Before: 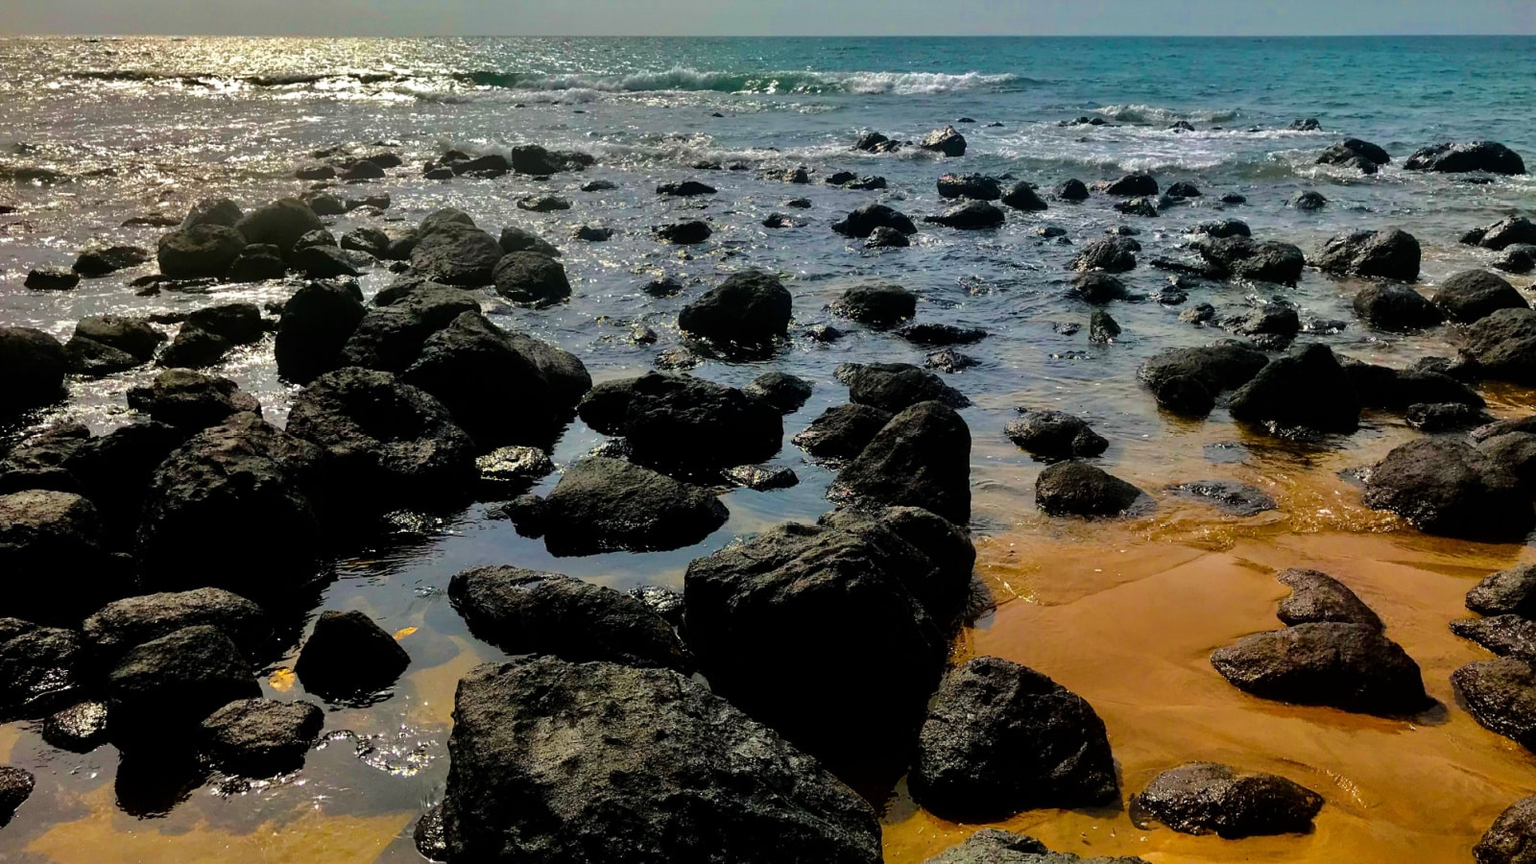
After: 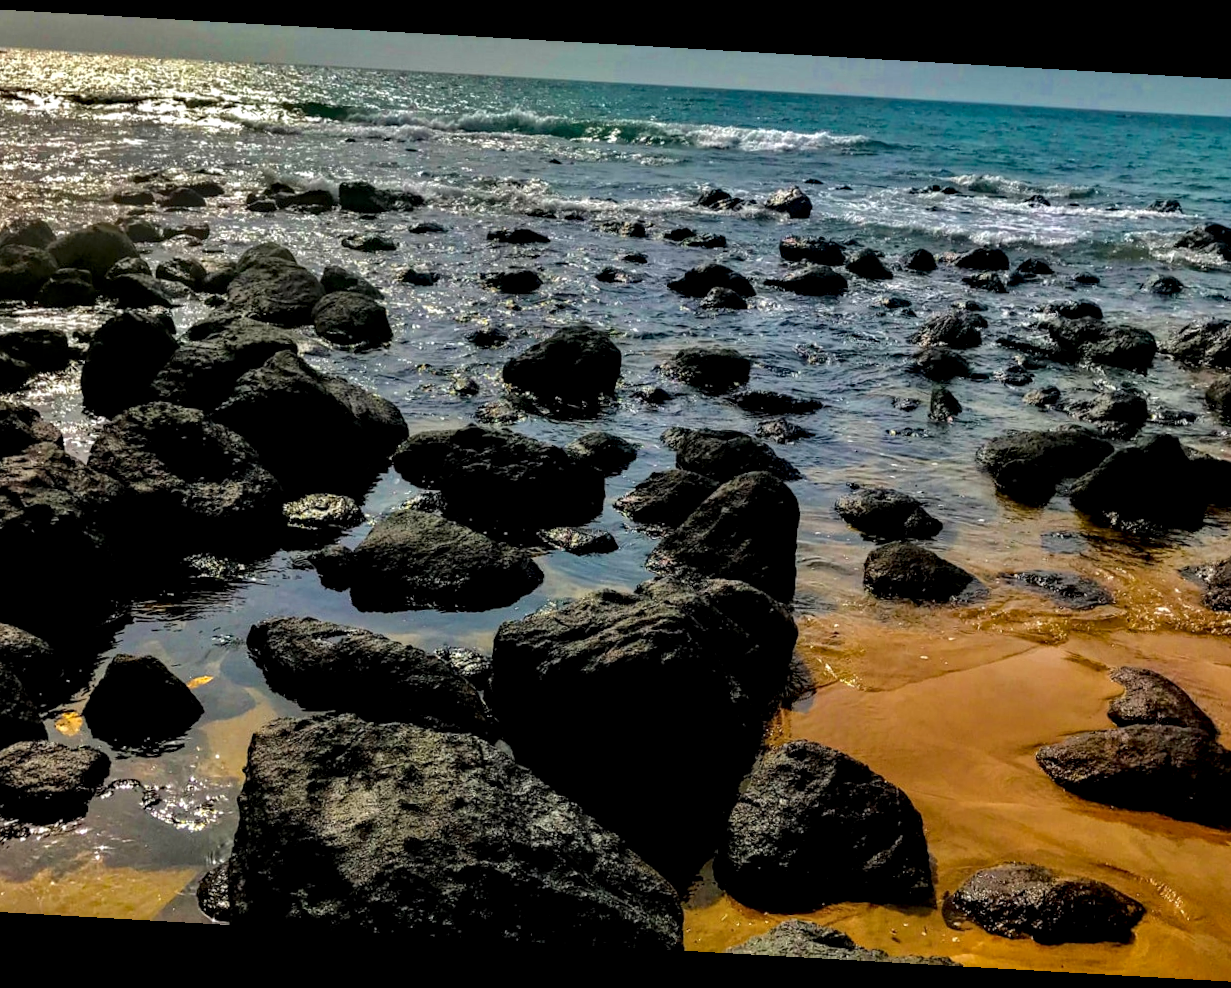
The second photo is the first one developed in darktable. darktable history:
local contrast: highlights 27%, detail 150%
haze removal: adaptive false
crop and rotate: angle -3.24°, left 14.277%, top 0.033%, right 10.987%, bottom 0.039%
